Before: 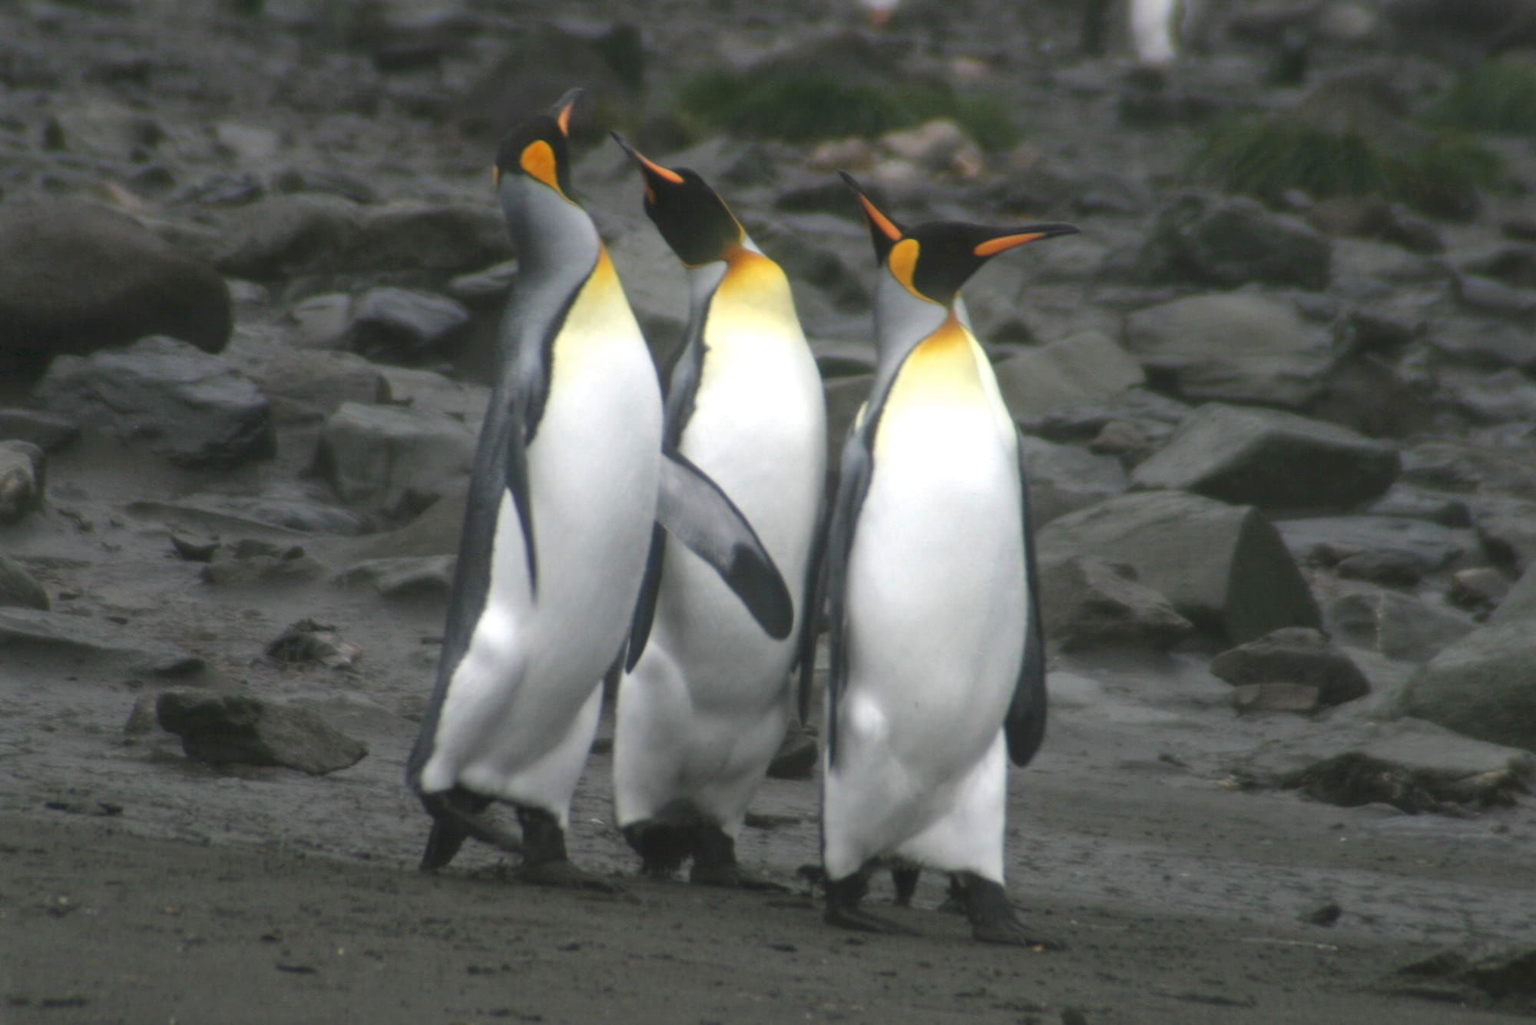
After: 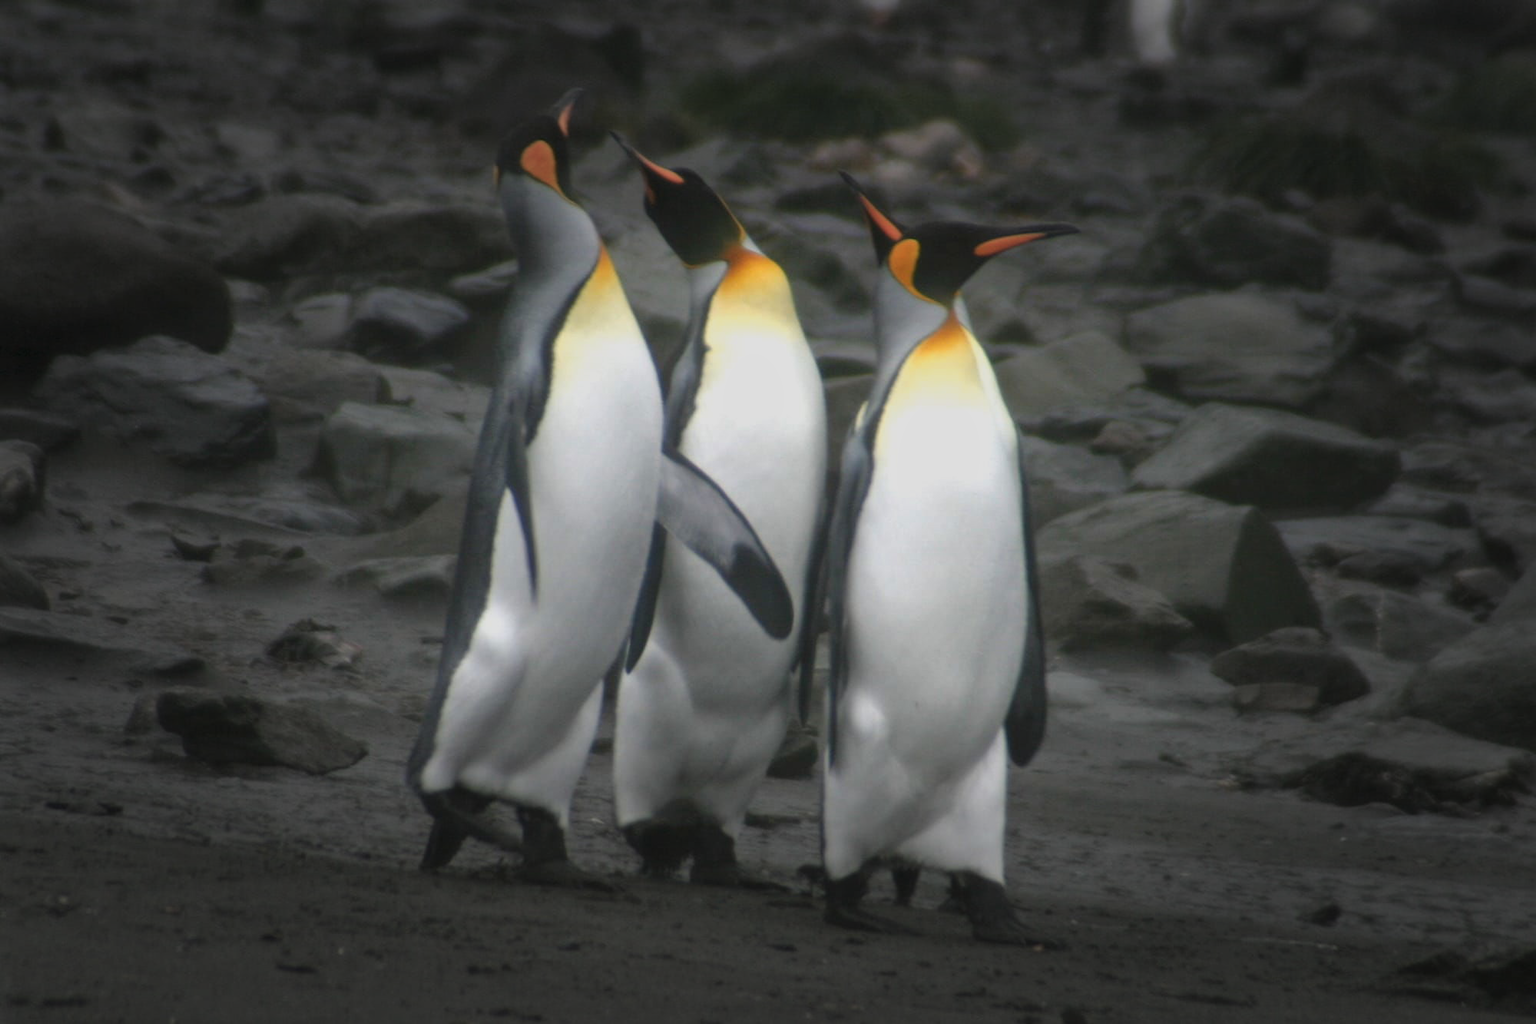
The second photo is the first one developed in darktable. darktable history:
tone equalizer: on, module defaults
exposure: exposure -0.448 EV, compensate highlight preservation false
color zones: curves: ch1 [(0.235, 0.558) (0.75, 0.5)]; ch2 [(0.25, 0.462) (0.749, 0.457)]
vignetting: fall-off start 47.42%, automatic ratio true, width/height ratio 1.289, unbound false
